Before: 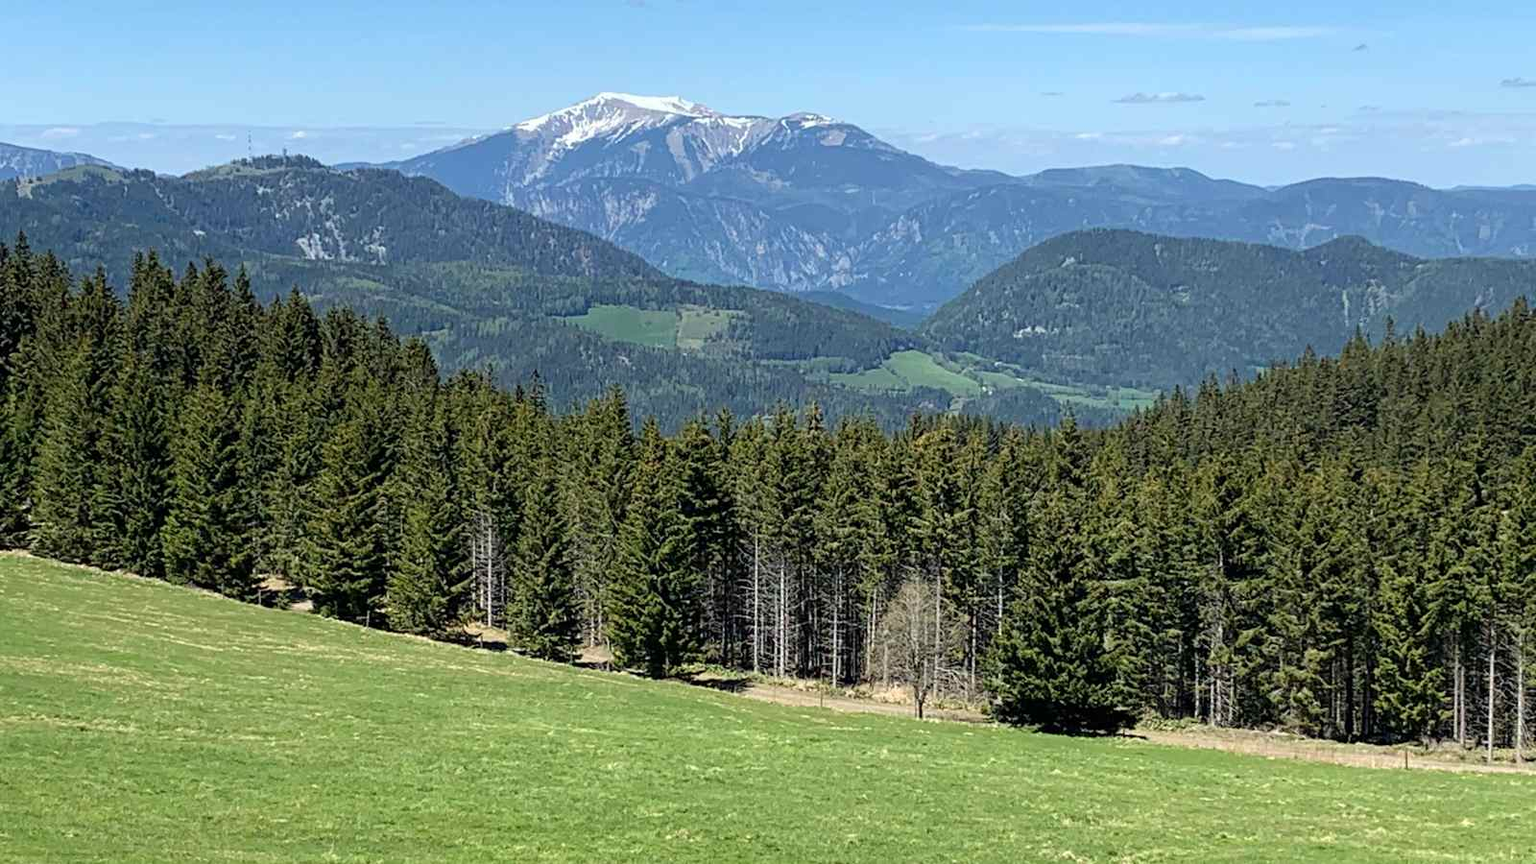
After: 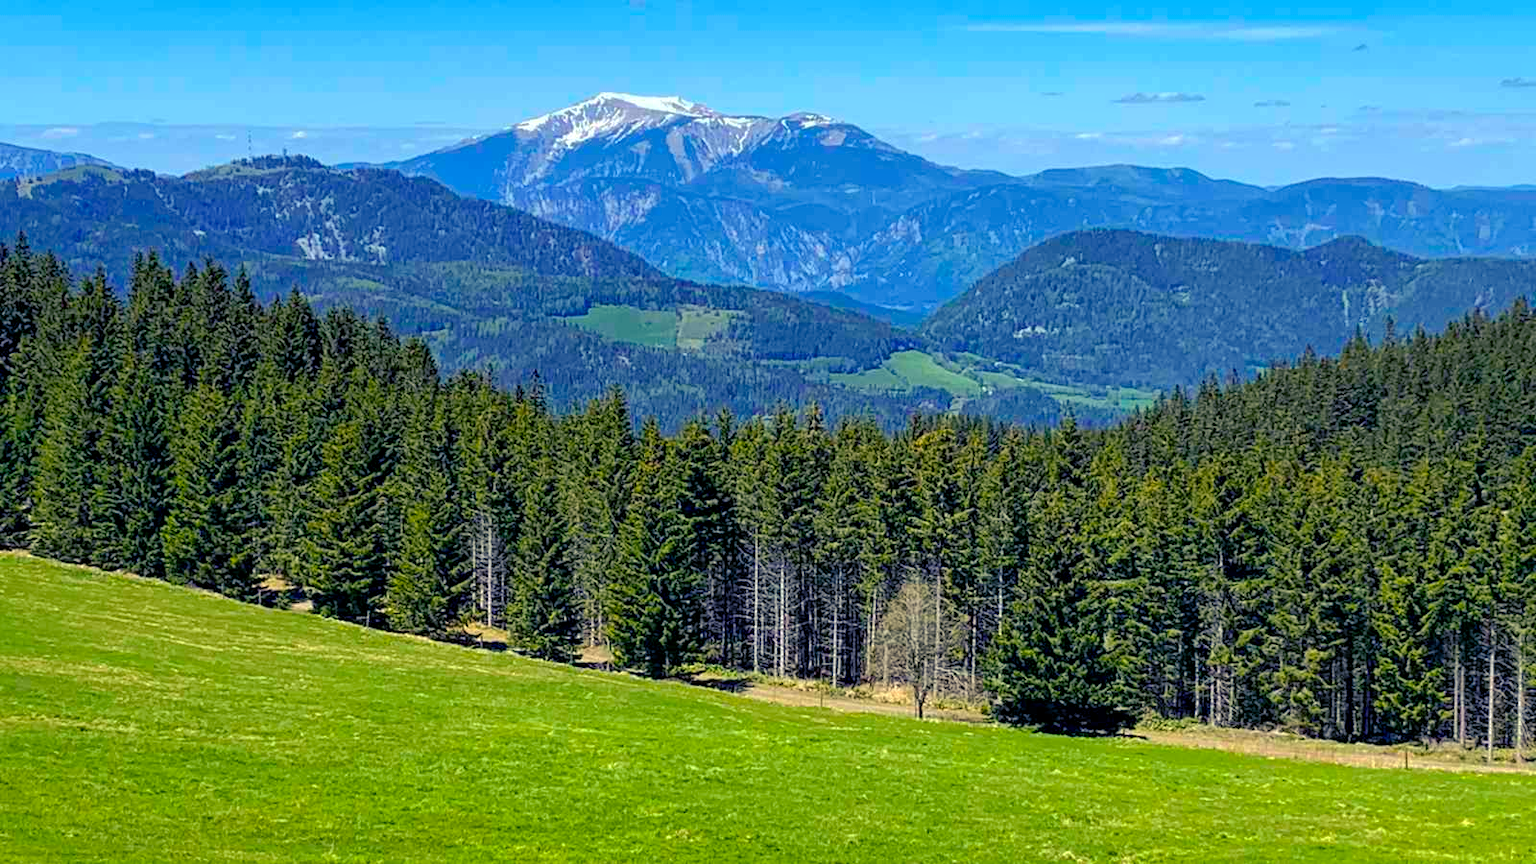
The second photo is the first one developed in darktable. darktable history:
local contrast: highlights 101%, shadows 101%, detail 119%, midtone range 0.2
tone equalizer: edges refinement/feathering 500, mask exposure compensation -1.57 EV, preserve details no
color balance rgb: shadows lift › luminance -29.135%, shadows lift › chroma 15.064%, shadows lift › hue 267.85°, linear chroma grading › global chroma 16.229%, perceptual saturation grading › global saturation 25.915%, global vibrance 25.099%
shadows and highlights: on, module defaults
